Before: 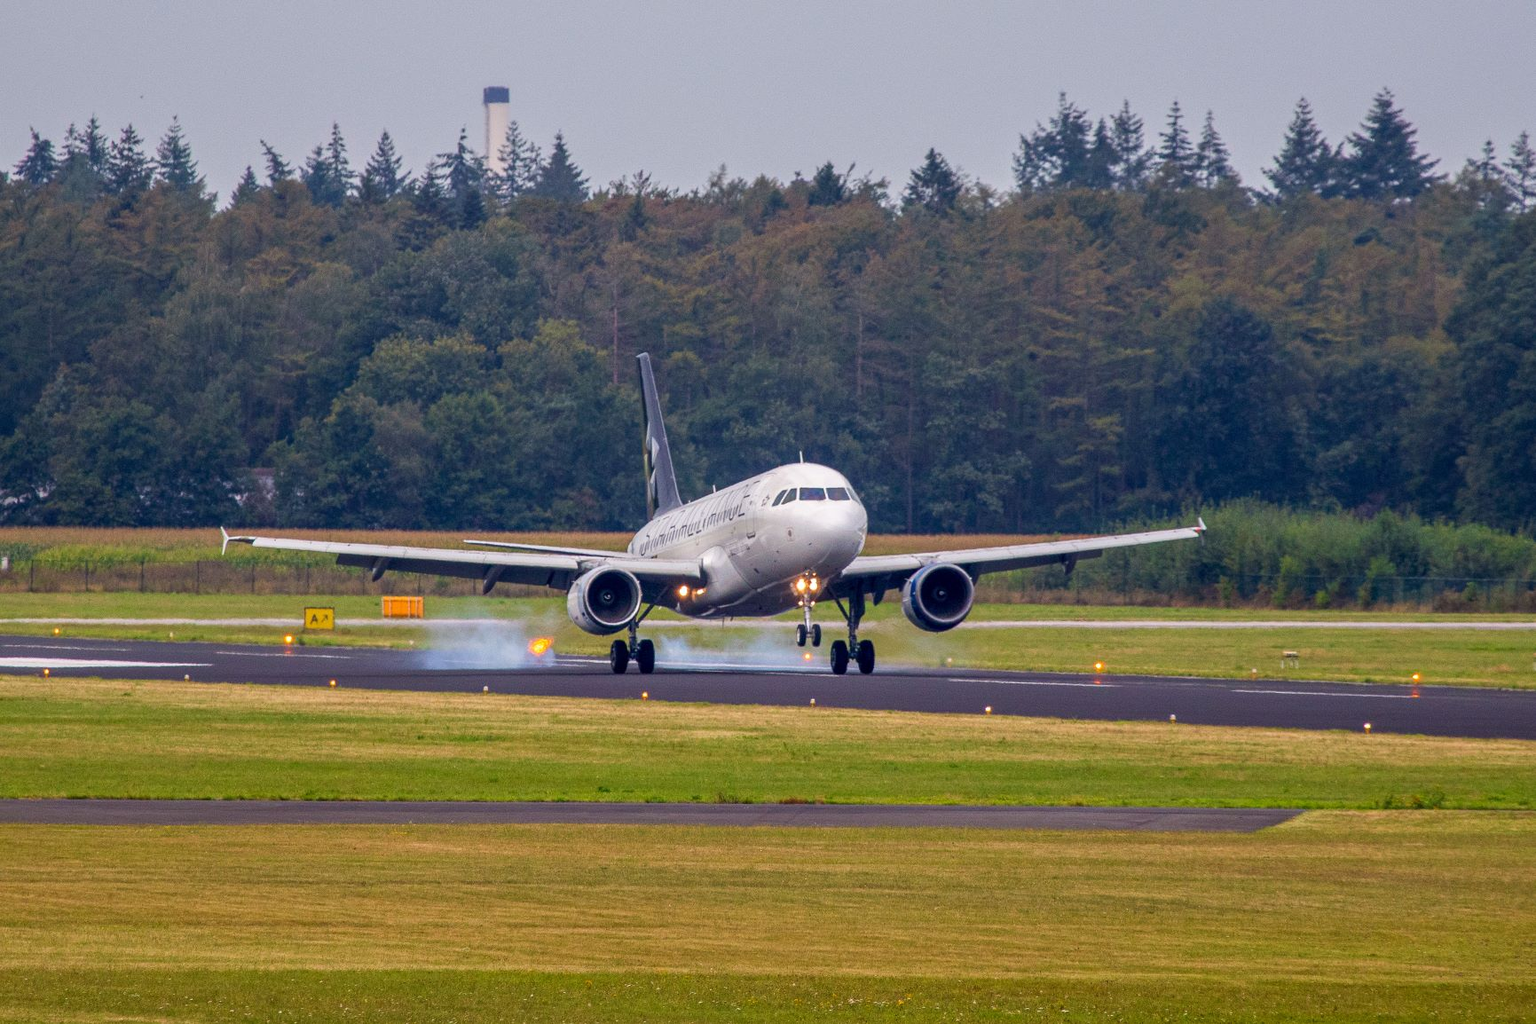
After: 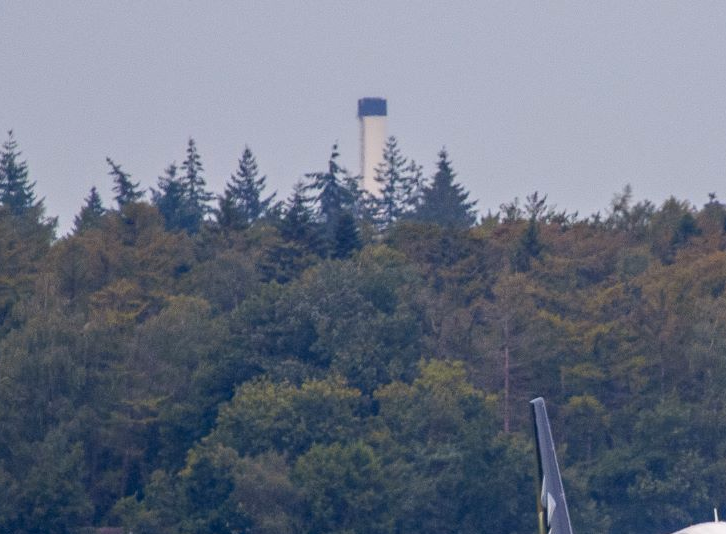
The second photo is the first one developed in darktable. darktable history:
color contrast: green-magenta contrast 0.8, blue-yellow contrast 1.1, unbound 0
crop and rotate: left 10.817%, top 0.062%, right 47.194%, bottom 53.626%
